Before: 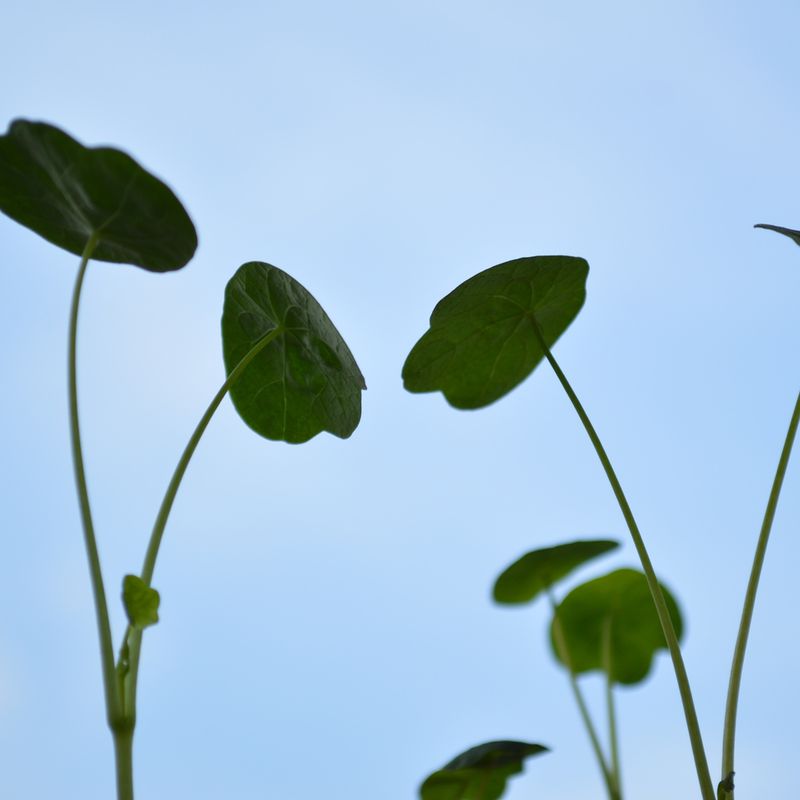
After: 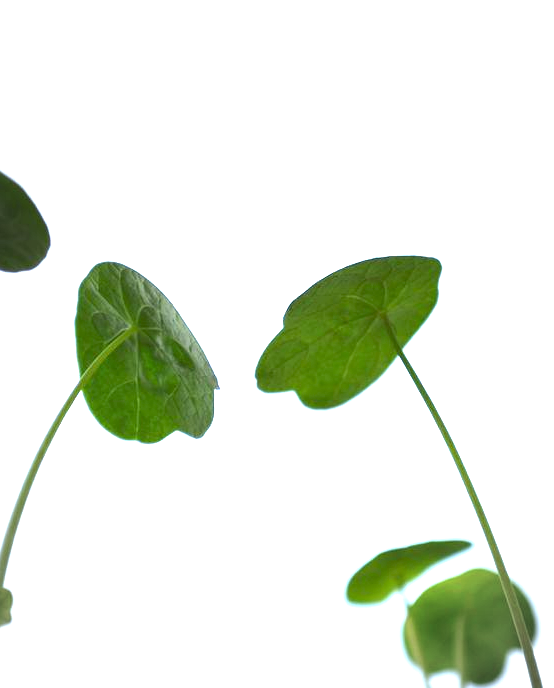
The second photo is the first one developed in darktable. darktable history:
exposure: exposure 2.04 EV, compensate highlight preservation false
vignetting: automatic ratio true
crop: left 18.479%, right 12.2%, bottom 13.971%
